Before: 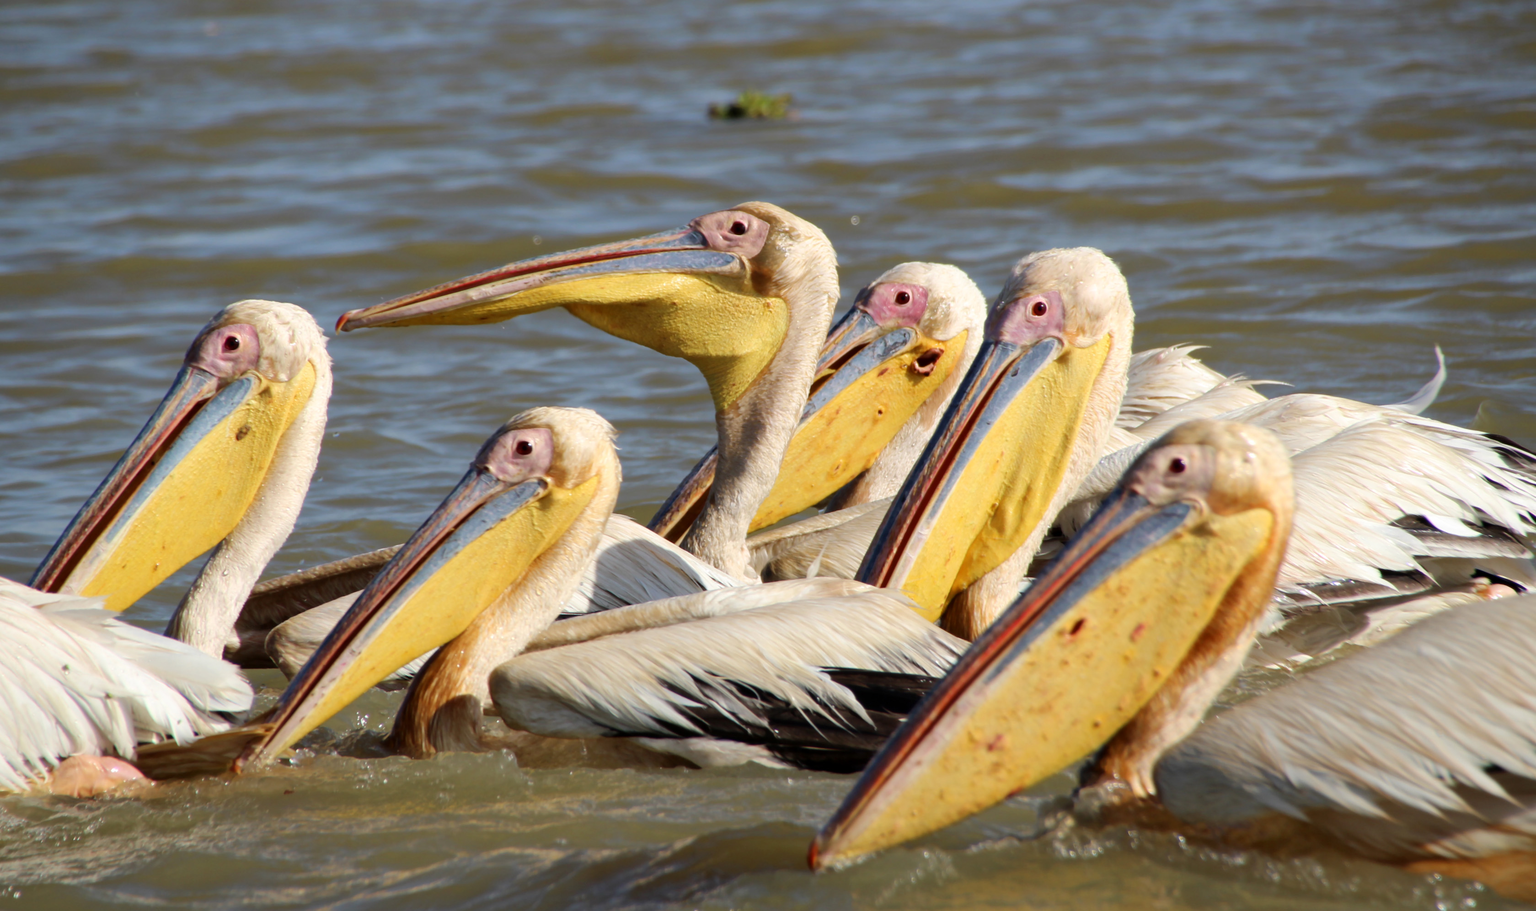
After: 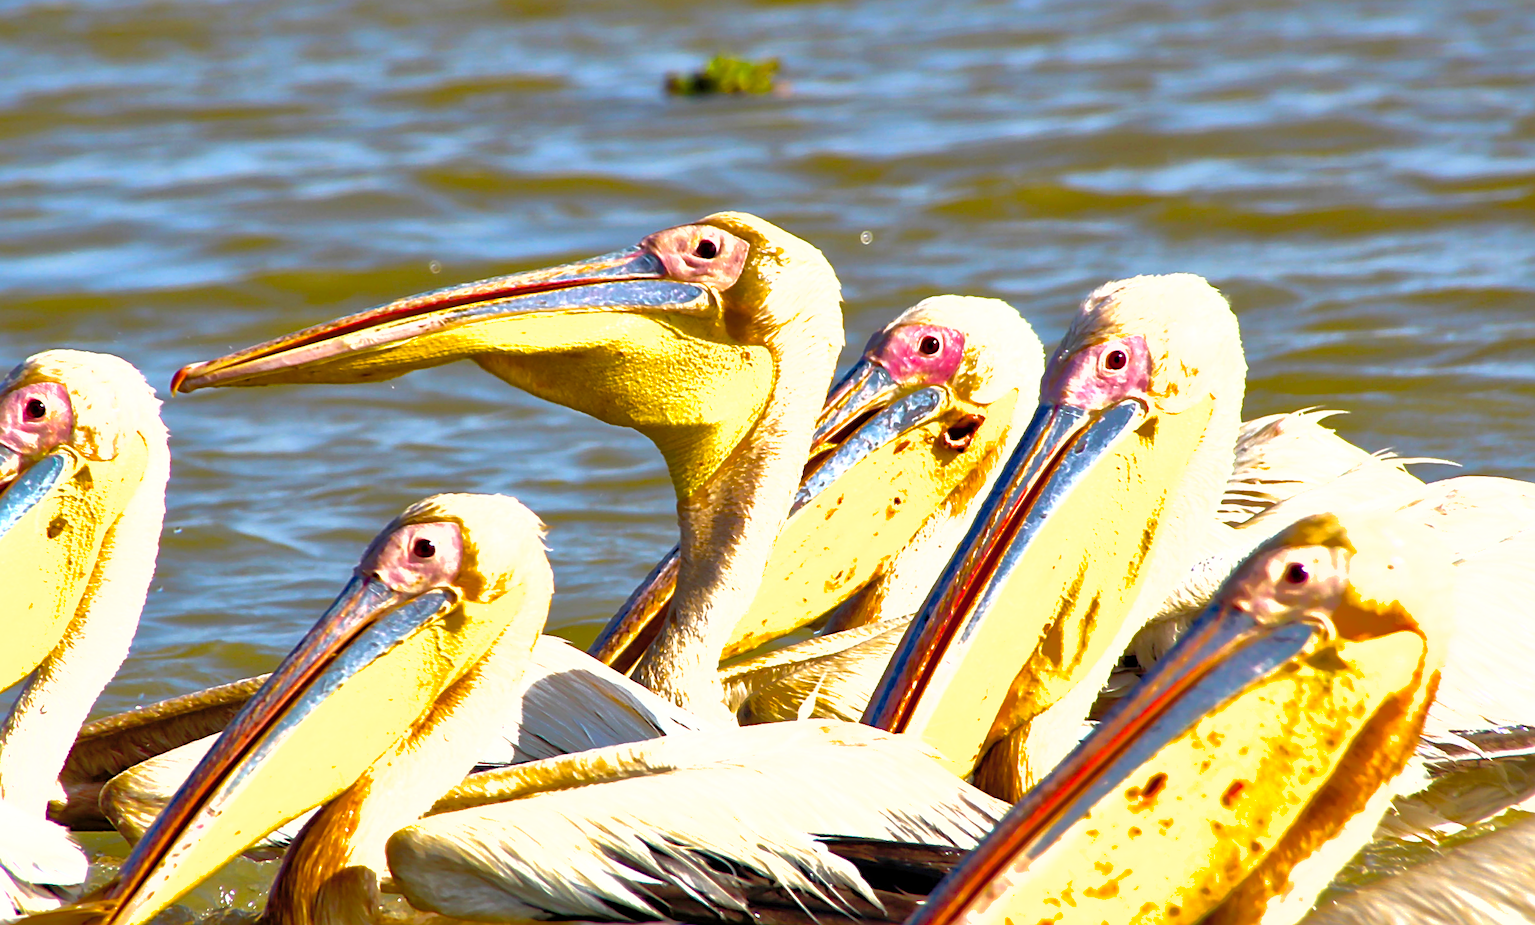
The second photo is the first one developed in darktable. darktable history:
rotate and perspective: rotation 0.074°, lens shift (vertical) 0.096, lens shift (horizontal) -0.041, crop left 0.043, crop right 0.952, crop top 0.024, crop bottom 0.979
exposure: black level correction 0.001, exposure 0.5 EV, compensate exposure bias true, compensate highlight preservation false
tone equalizer: on, module defaults
shadows and highlights: shadows 60, highlights -60
sharpen: radius 2.584, amount 0.688
crop and rotate: left 10.77%, top 5.1%, right 10.41%, bottom 16.76%
color balance rgb: linear chroma grading › global chroma 9%, perceptual saturation grading › global saturation 36%, perceptual saturation grading › shadows 35%, perceptual brilliance grading › global brilliance 21.21%, perceptual brilliance grading › shadows -35%, global vibrance 21.21%
